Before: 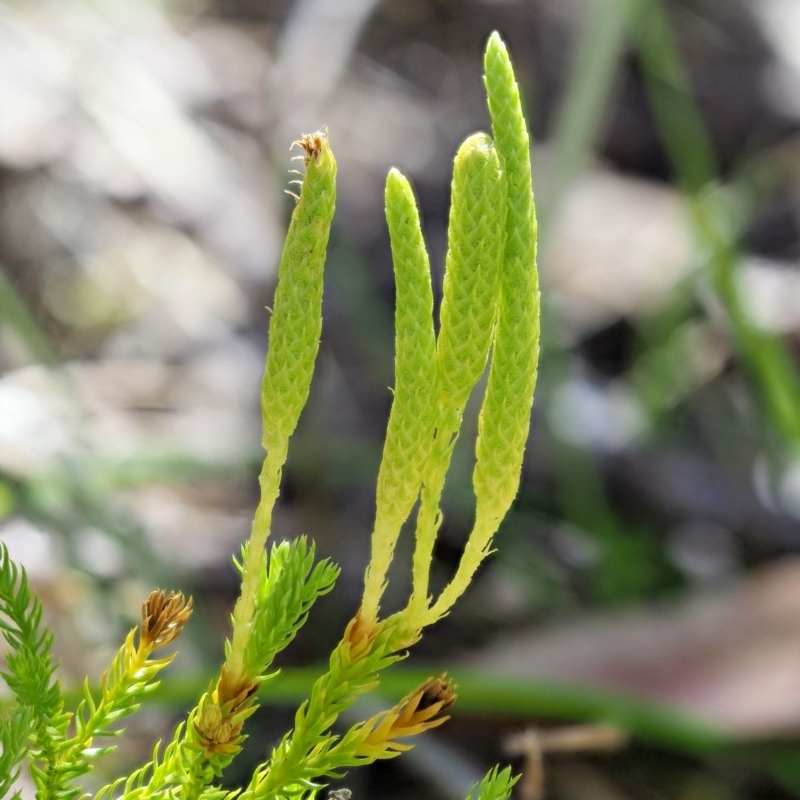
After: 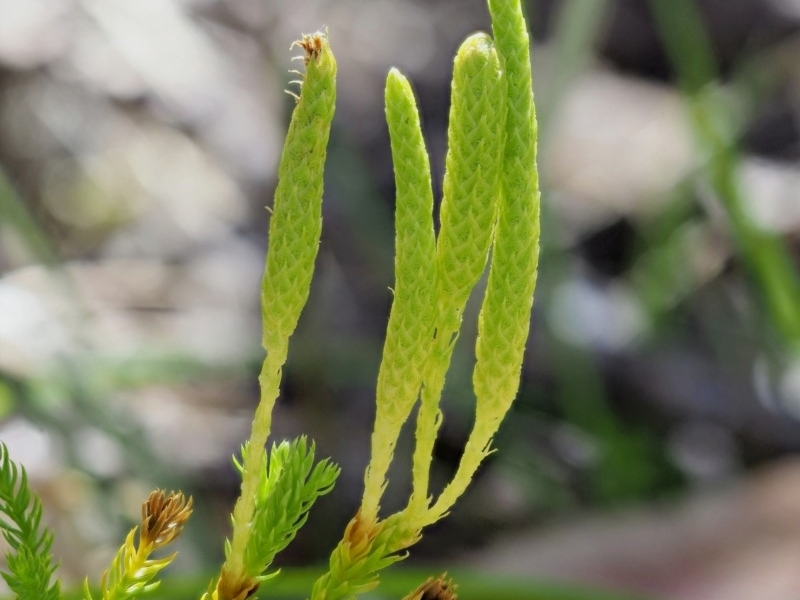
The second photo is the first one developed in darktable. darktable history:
crop and rotate: top 12.522%, bottom 12.477%
exposure: exposure -0.247 EV, compensate highlight preservation false
